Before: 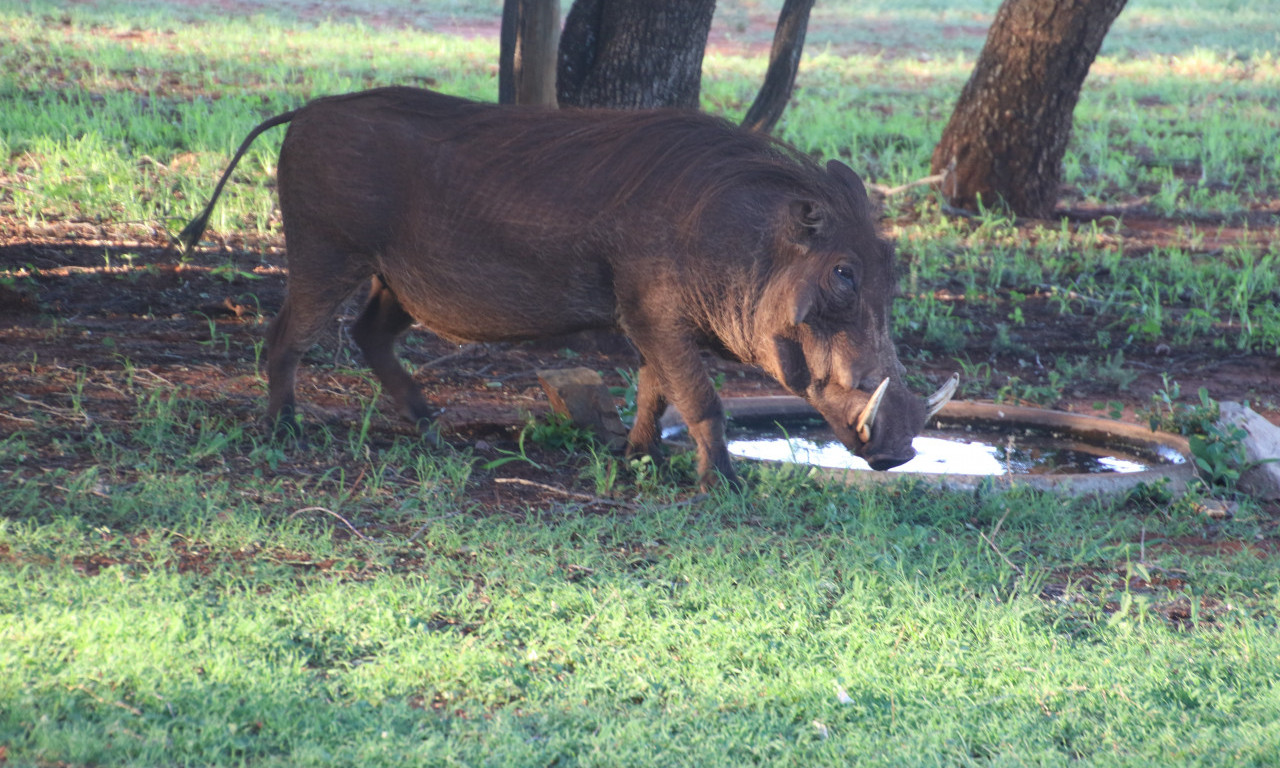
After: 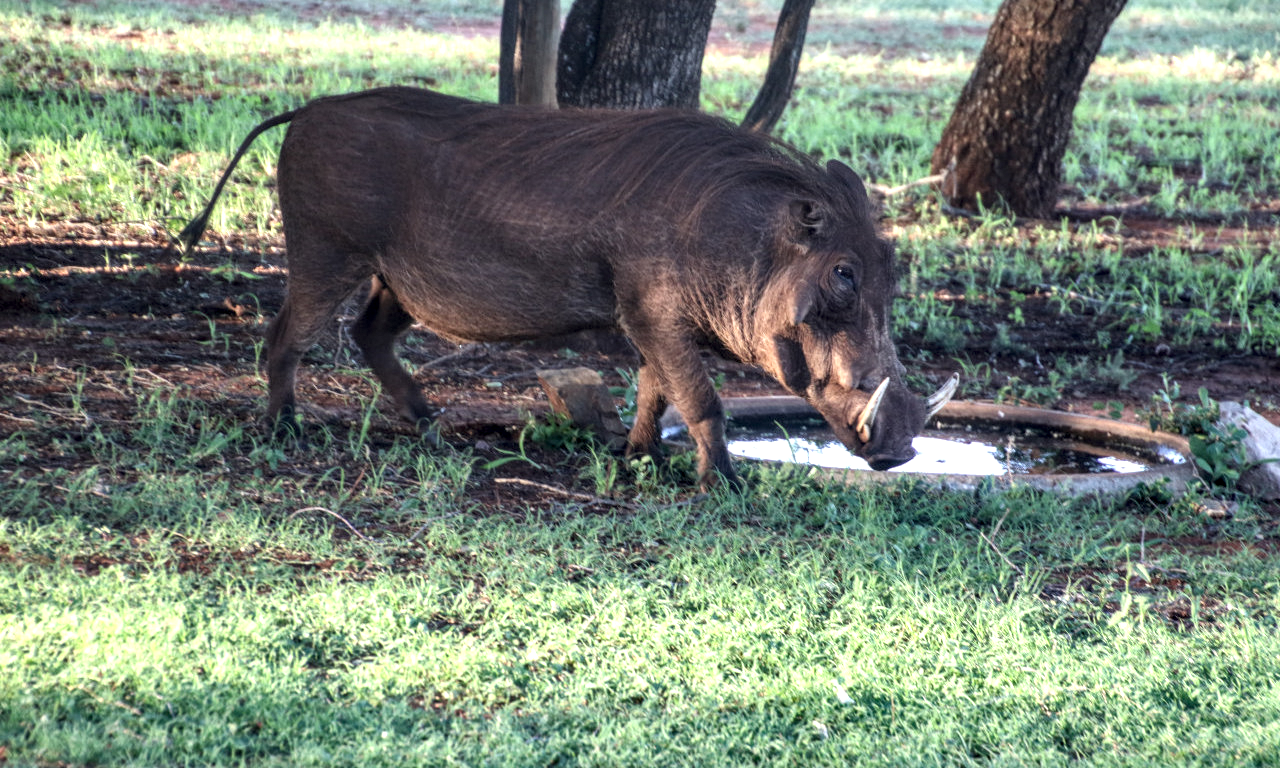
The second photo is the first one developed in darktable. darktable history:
shadows and highlights: soften with gaussian
local contrast: highlights 19%, detail 186%
